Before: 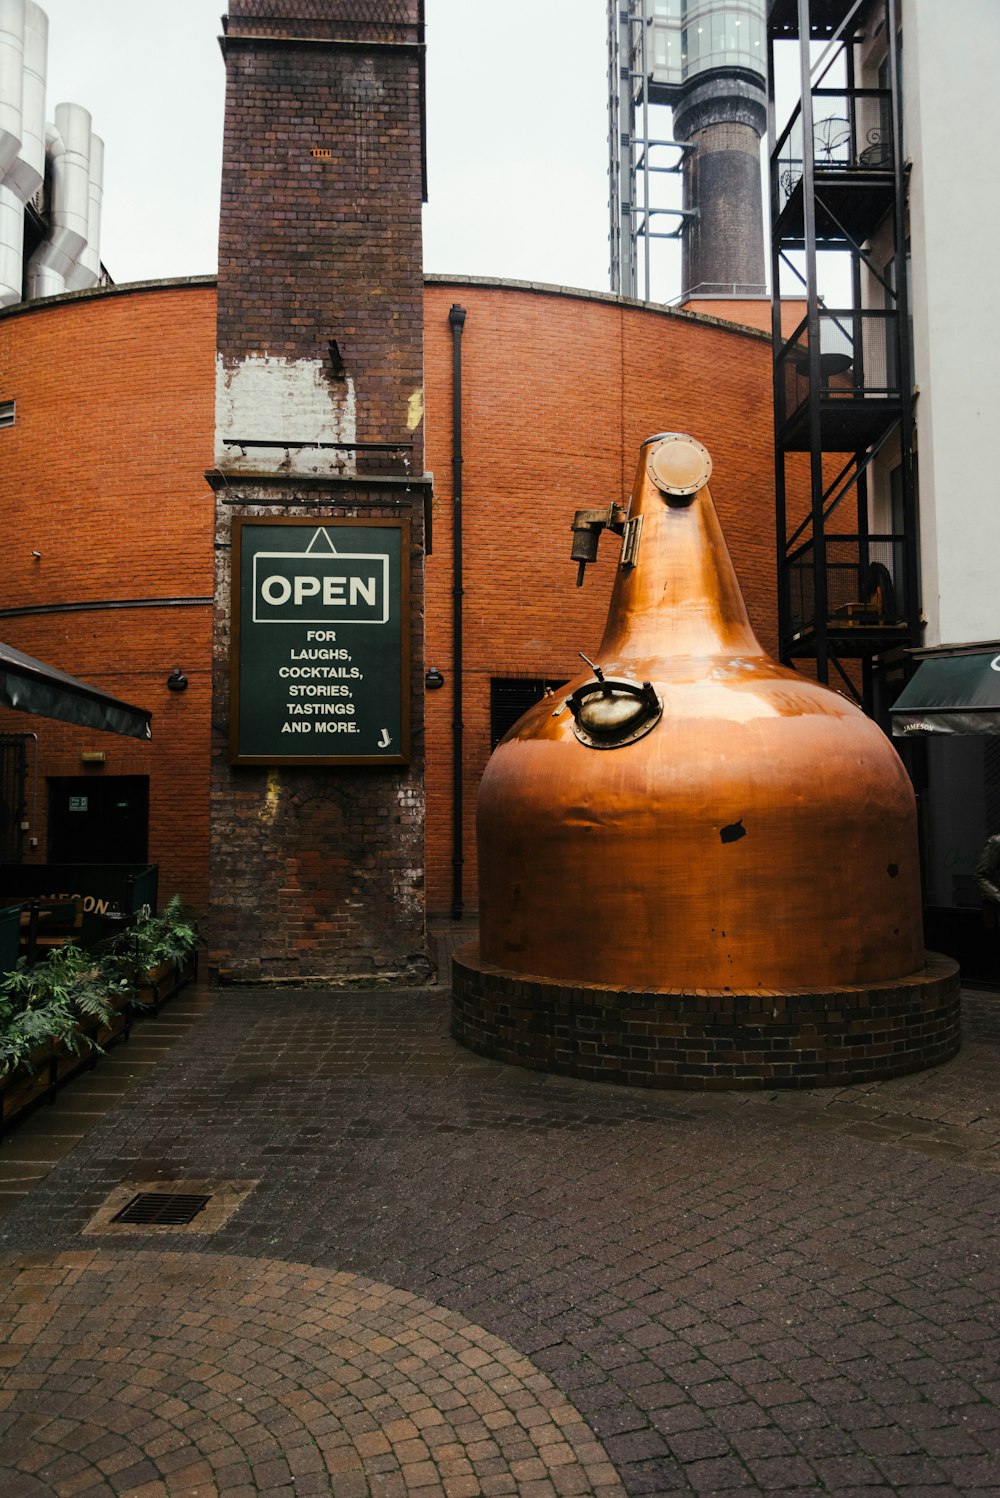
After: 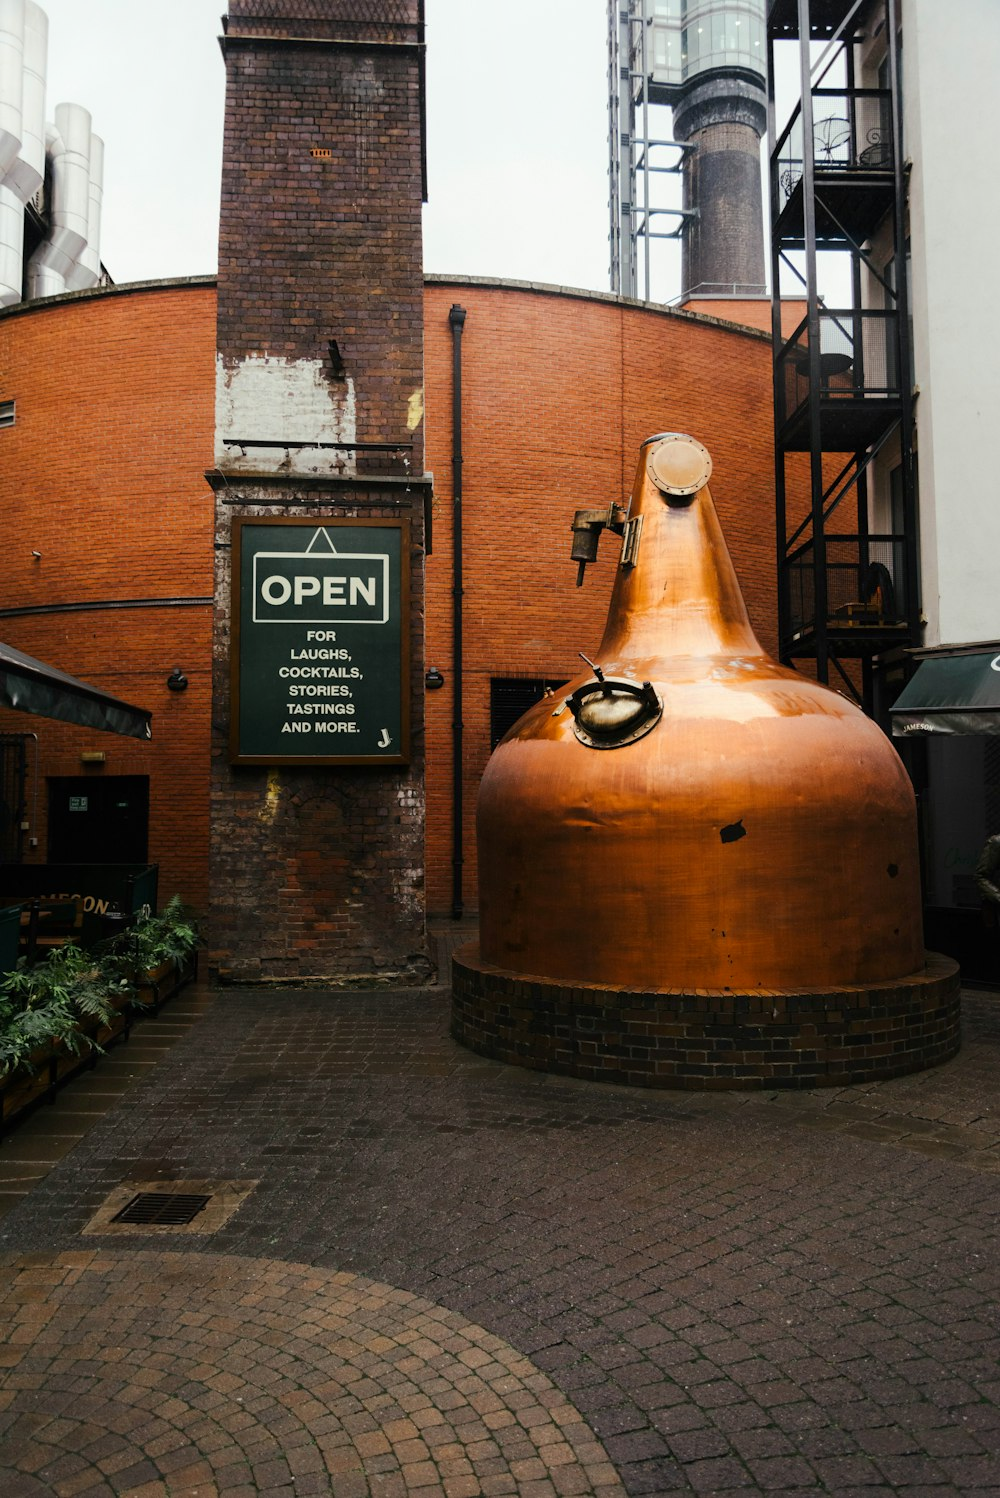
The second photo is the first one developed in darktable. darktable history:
shadows and highlights: shadows -22.33, highlights 44.71, soften with gaussian
